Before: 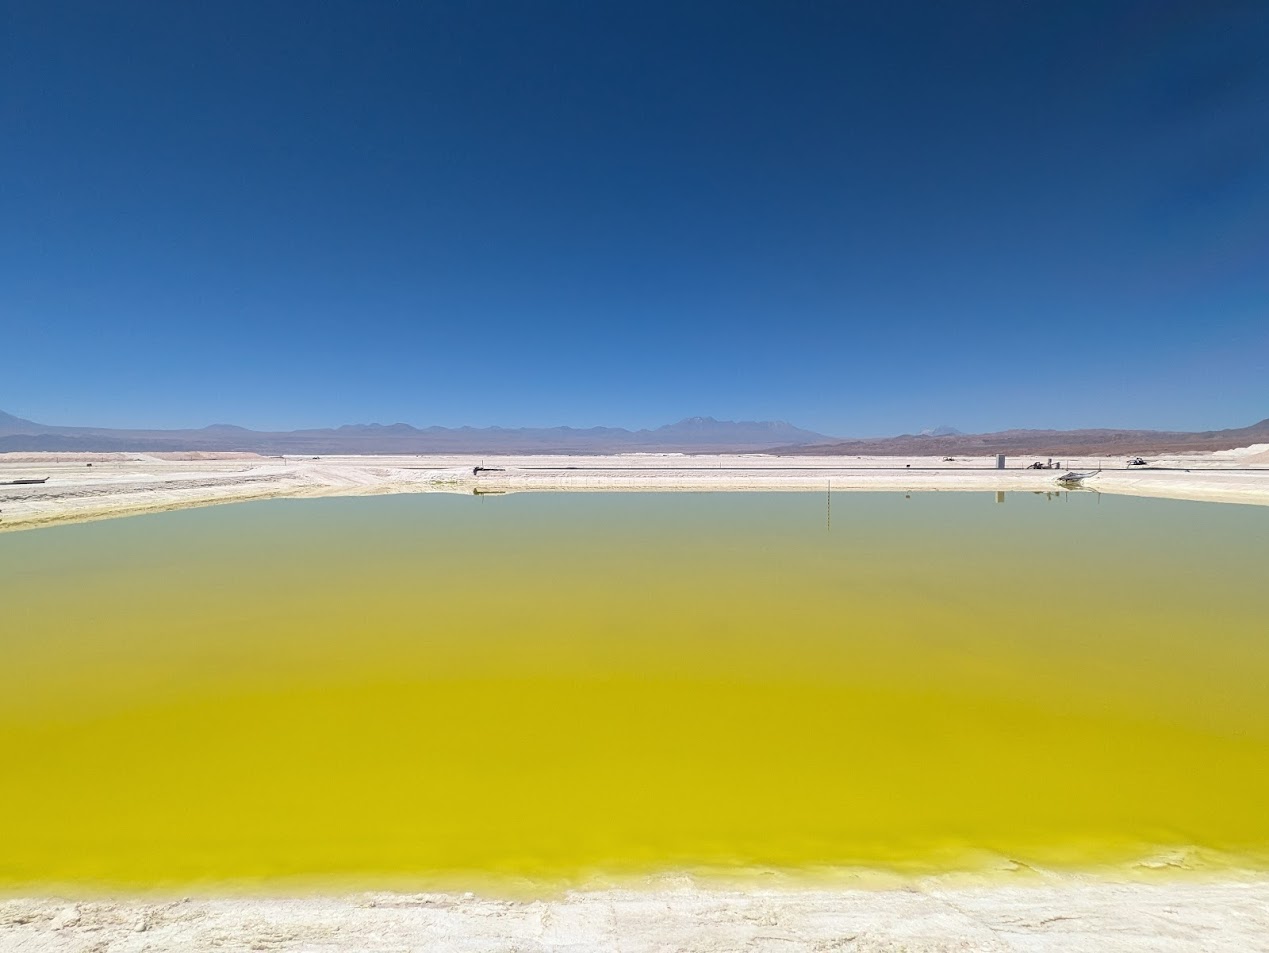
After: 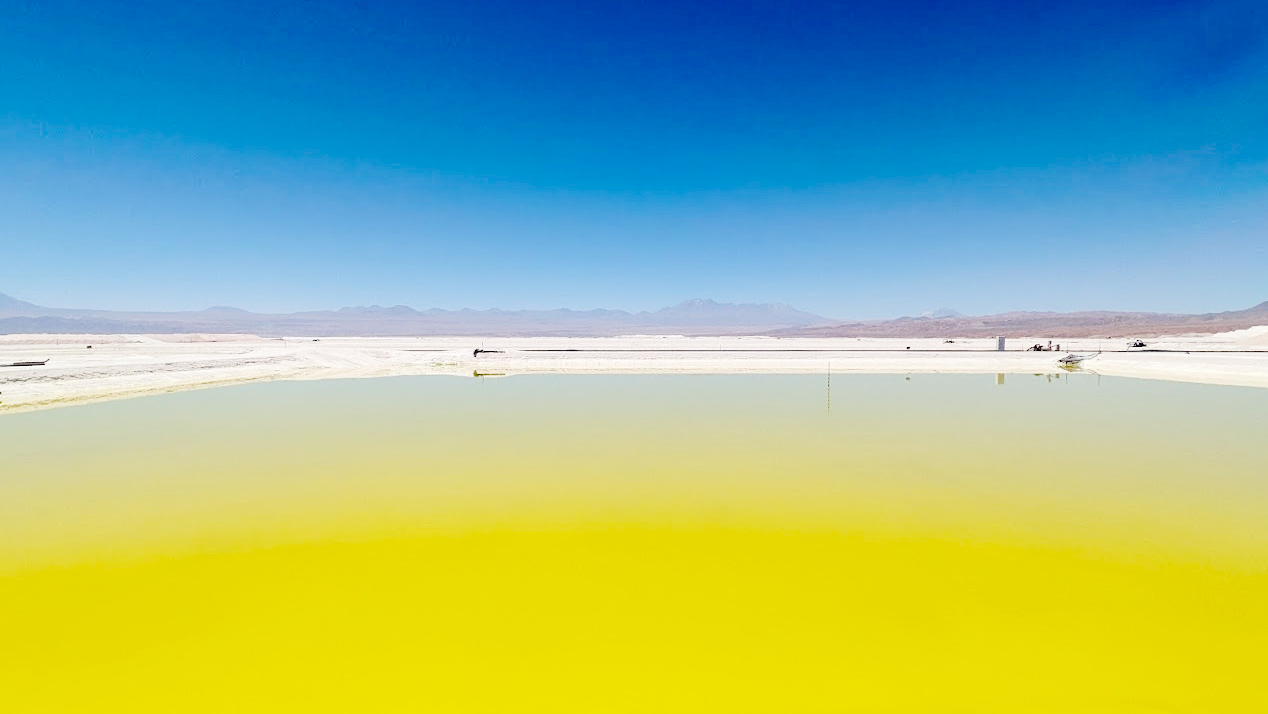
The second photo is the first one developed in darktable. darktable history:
white balance: red 1.009, blue 0.985
base curve: curves: ch0 [(0, 0) (0.036, 0.01) (0.123, 0.254) (0.258, 0.504) (0.507, 0.748) (1, 1)], preserve colors none
crop and rotate: top 12.5%, bottom 12.5%
